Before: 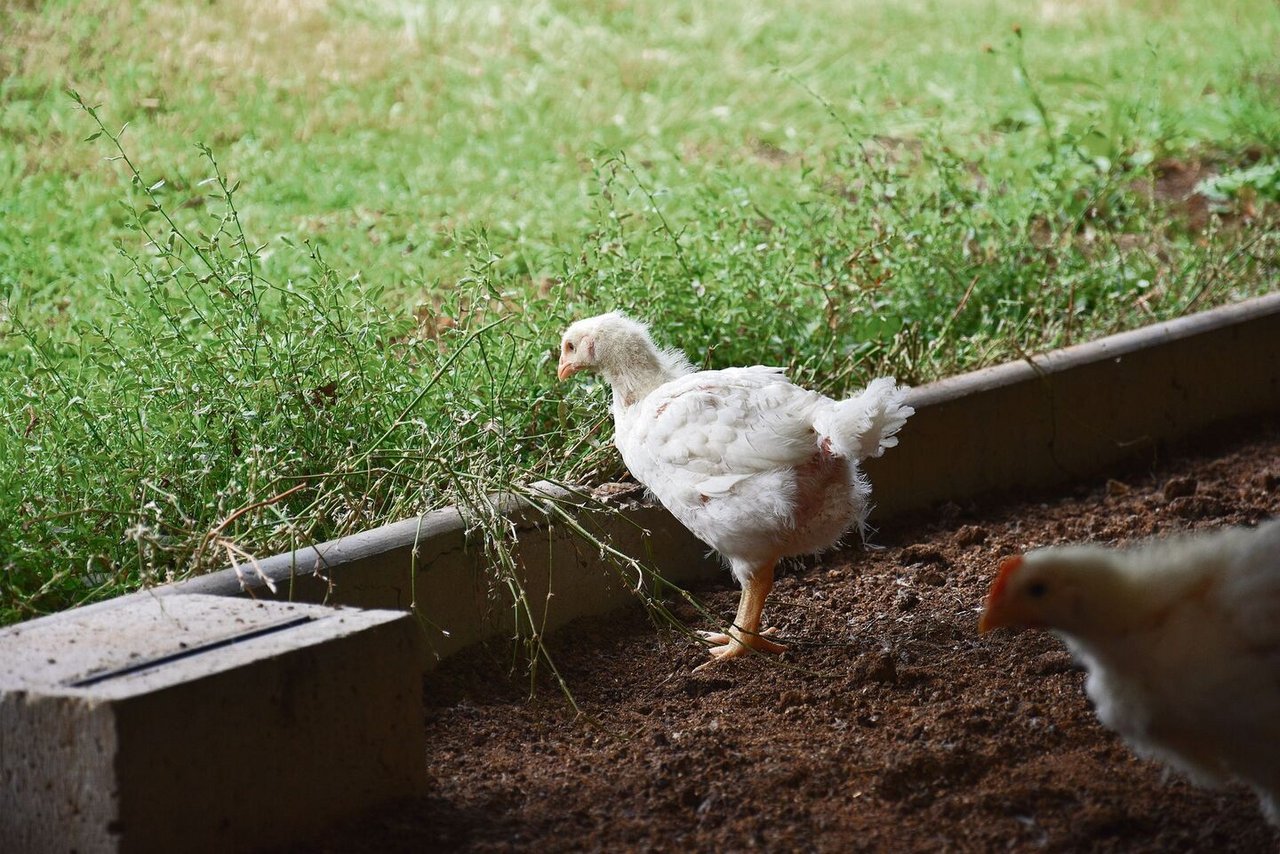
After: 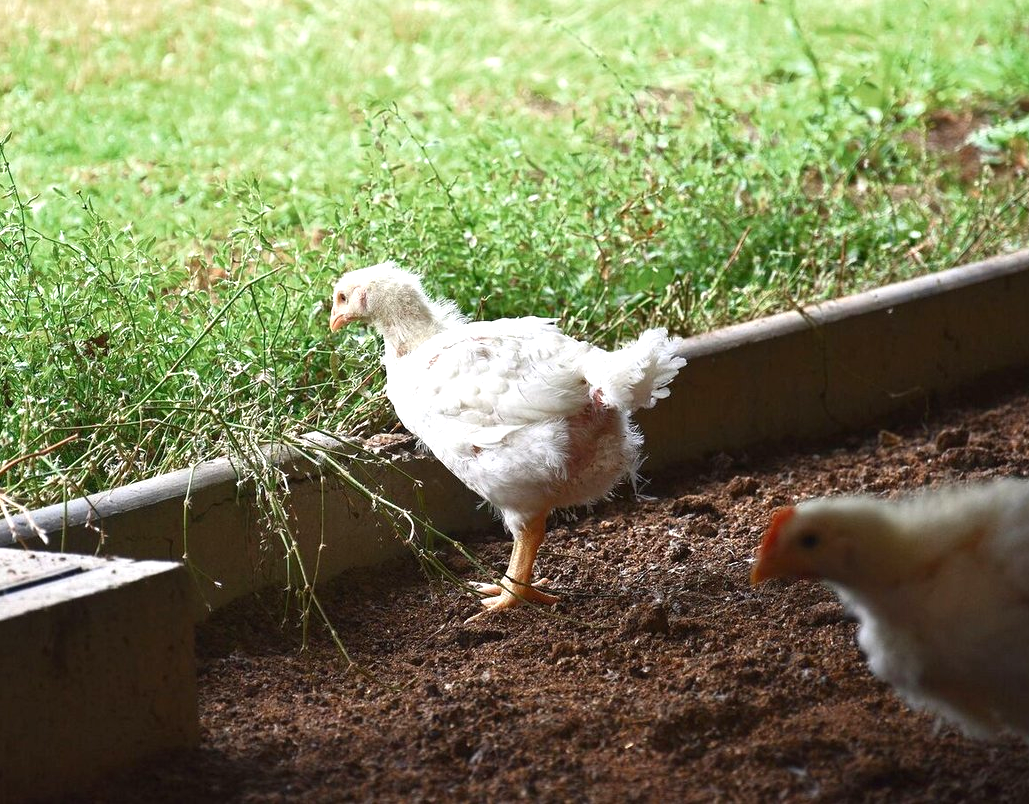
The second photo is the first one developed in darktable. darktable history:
crop and rotate: left 17.871%, top 5.838%, right 1.731%
exposure: exposure 0.658 EV, compensate highlight preservation false
